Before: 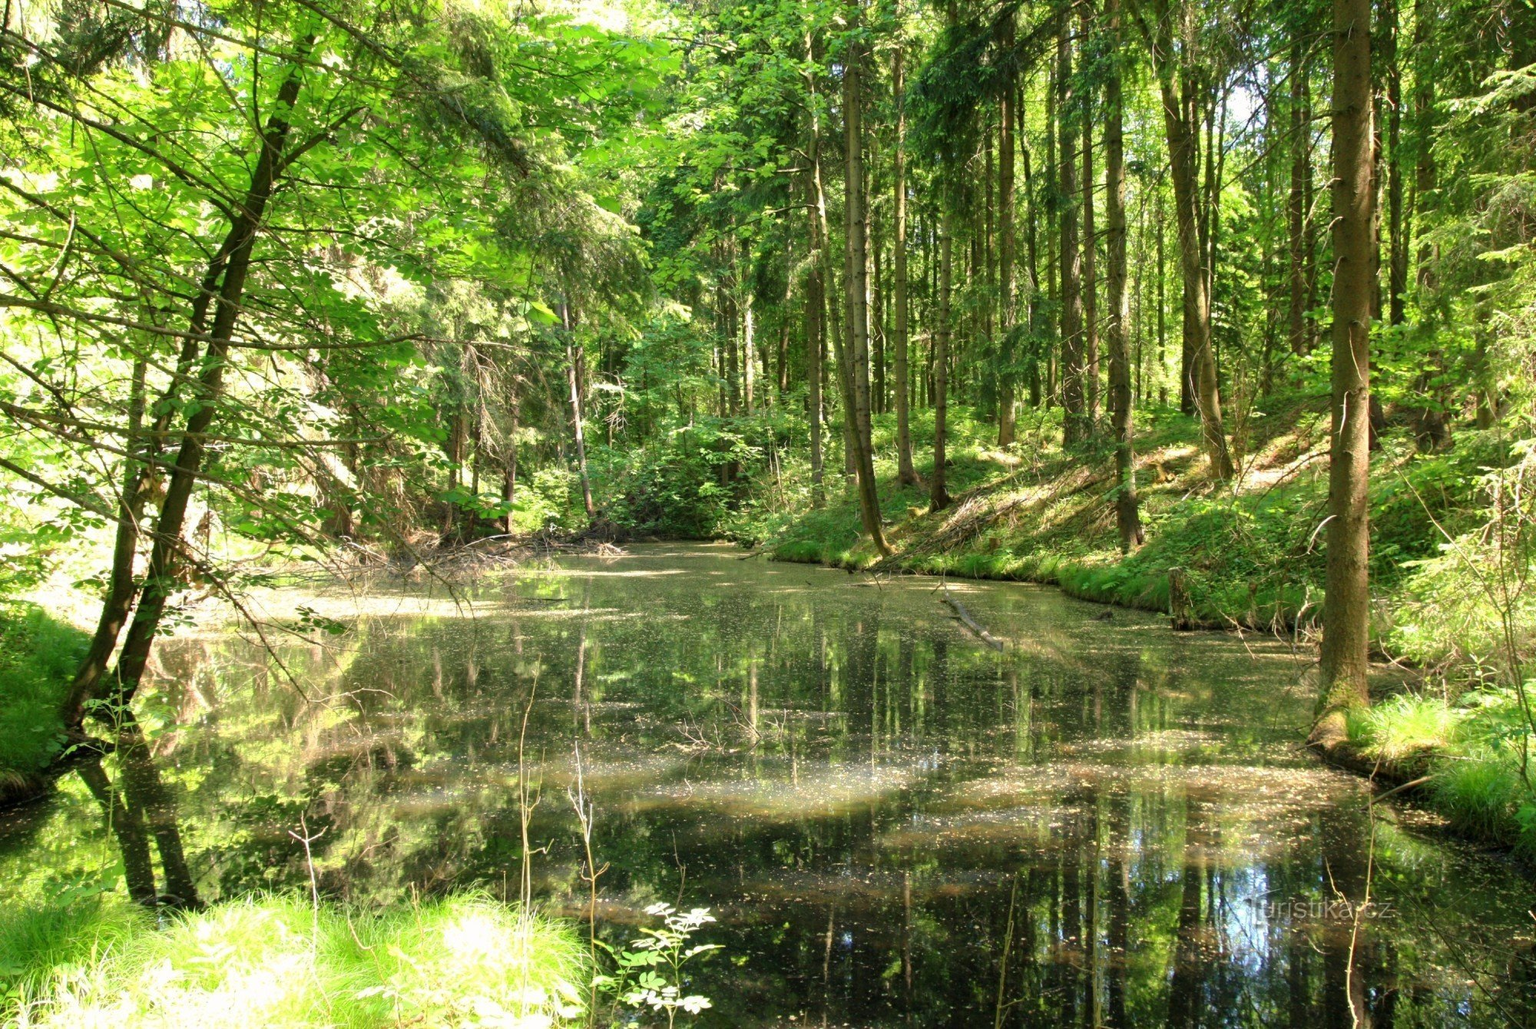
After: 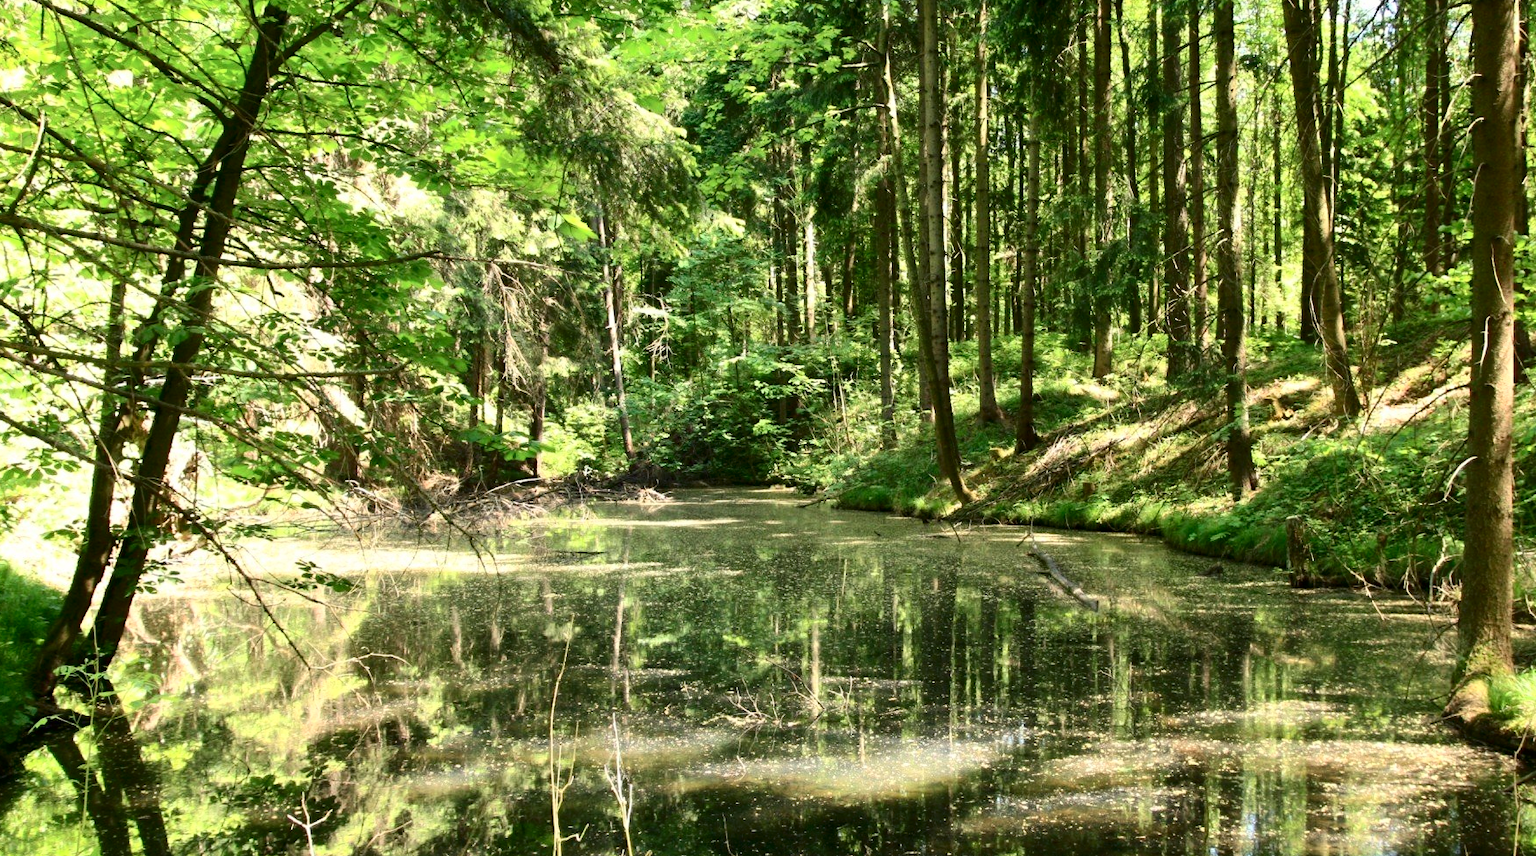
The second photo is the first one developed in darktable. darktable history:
crop and rotate: left 2.318%, top 11.041%, right 9.565%, bottom 15.617%
contrast brightness saturation: contrast 0.297
